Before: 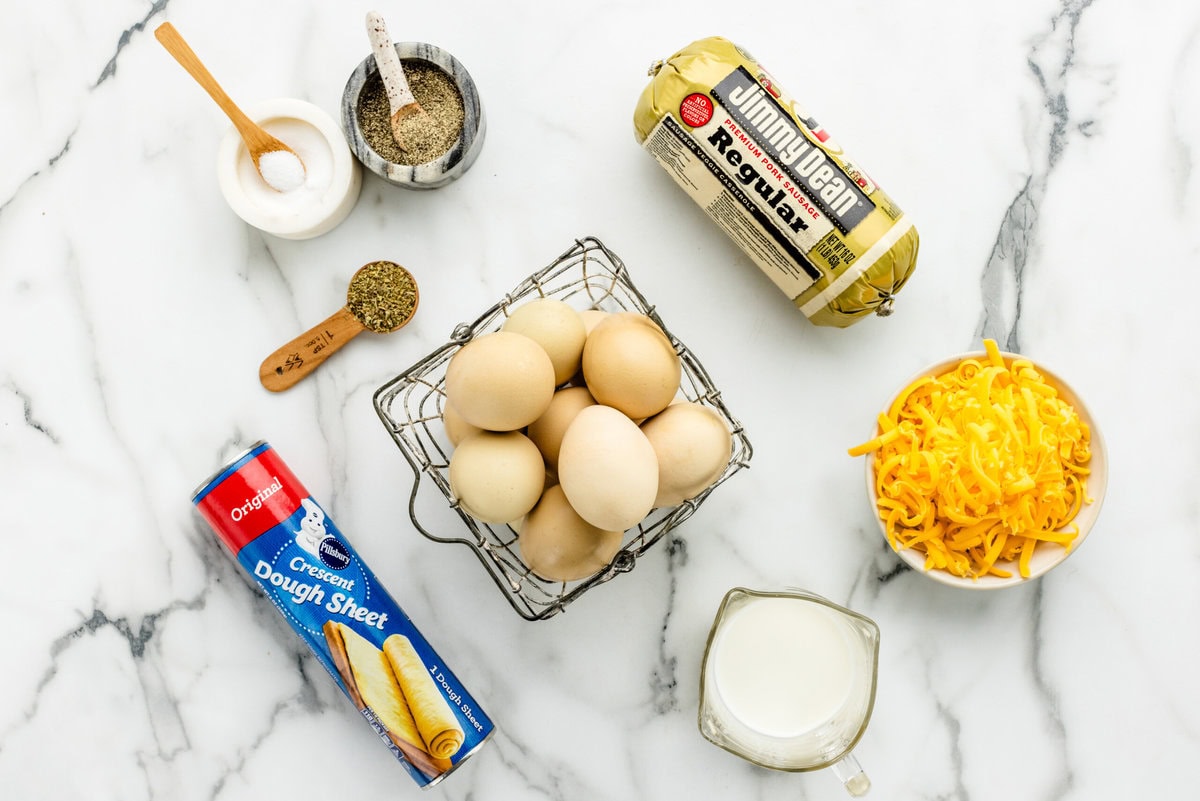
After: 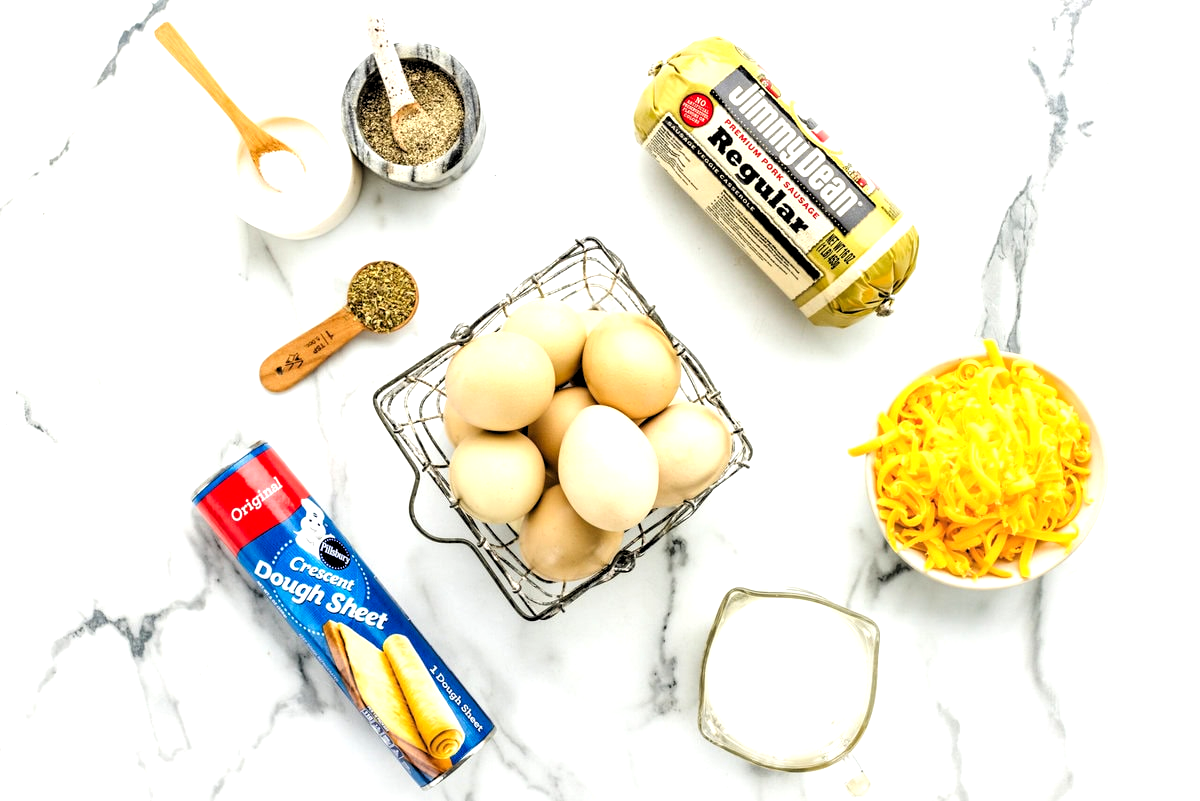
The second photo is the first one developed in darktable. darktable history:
exposure: black level correction -0.002, exposure 0.54 EV, compensate highlight preservation false
levels: levels [0.073, 0.497, 0.972]
contrast equalizer: octaves 7, y [[0.6 ×6], [0.55 ×6], [0 ×6], [0 ×6], [0 ×6]], mix 0.15
